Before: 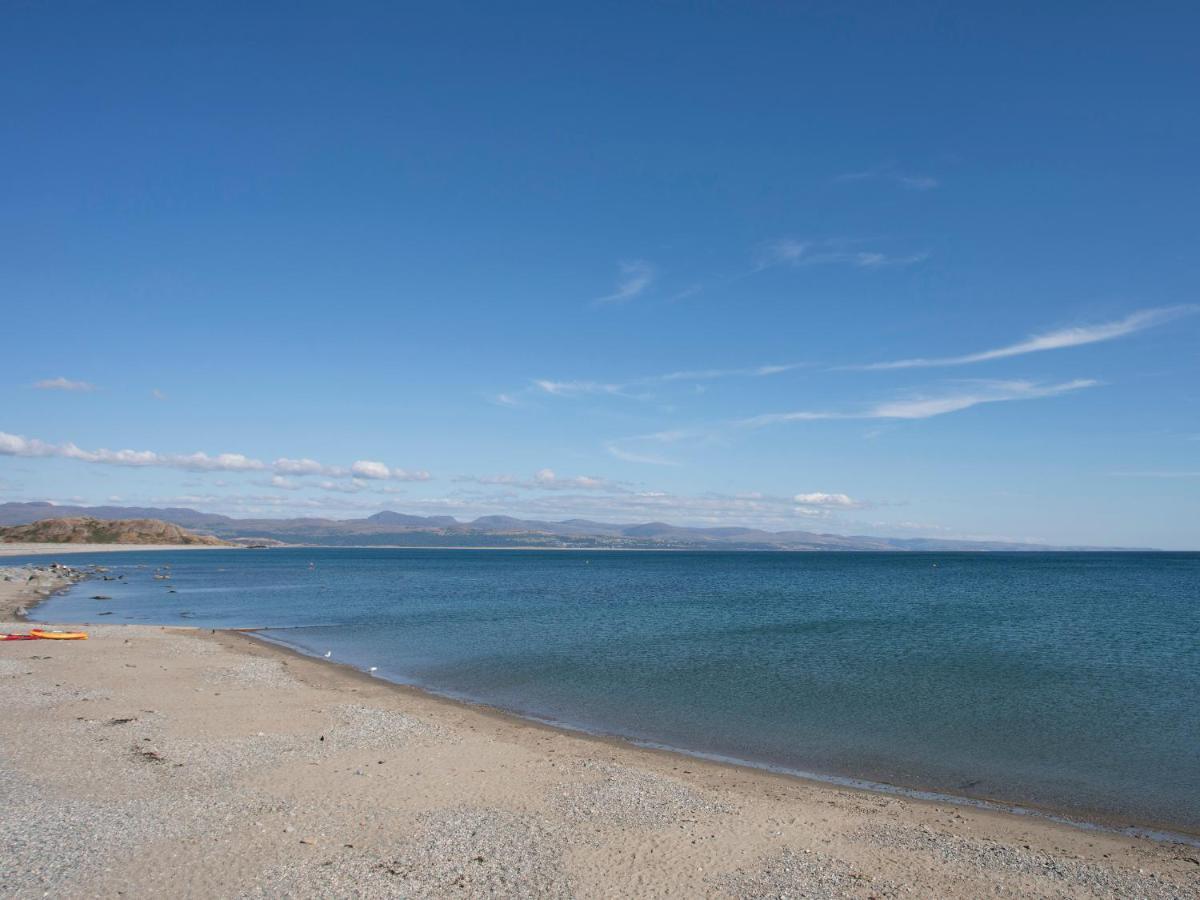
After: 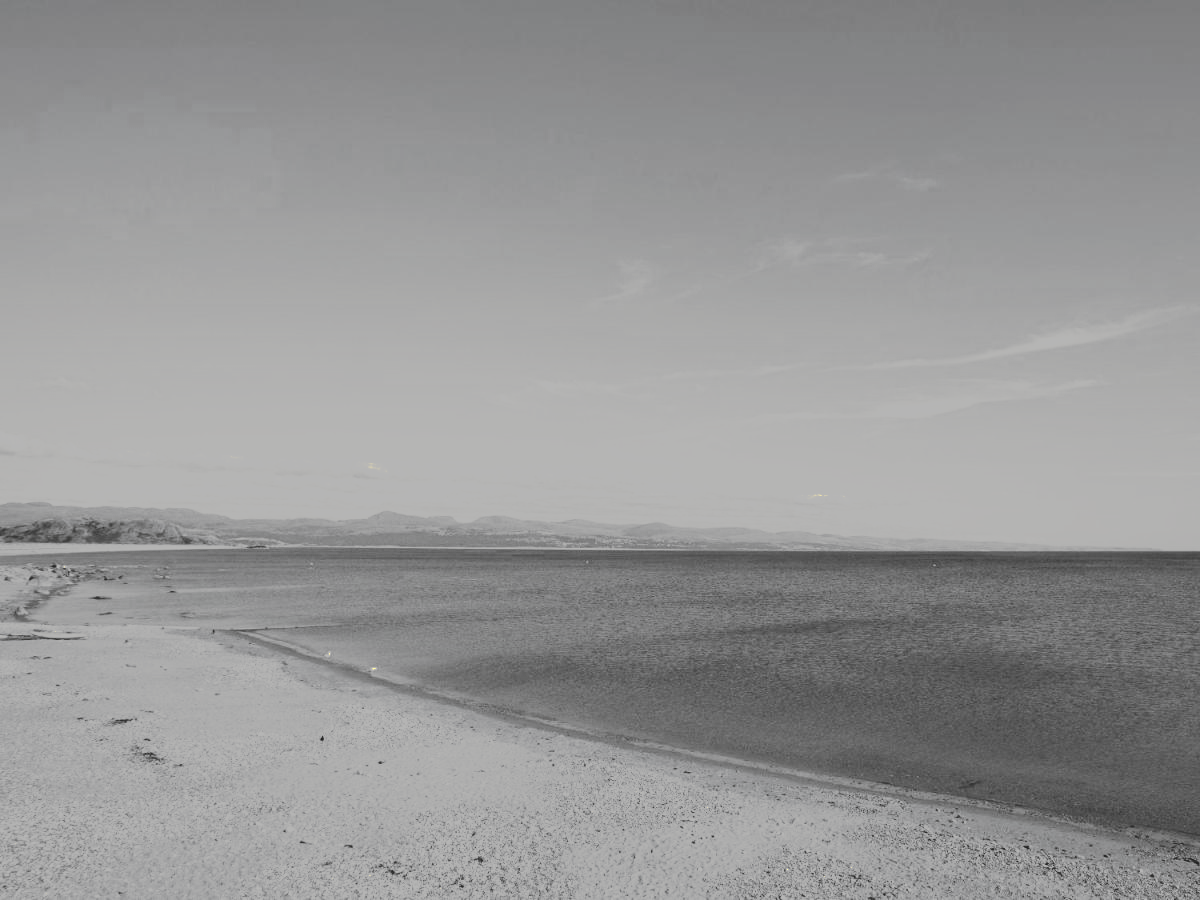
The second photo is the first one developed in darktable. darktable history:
tone curve: curves: ch0 [(0, 0) (0.003, 0.118) (0.011, 0.118) (0.025, 0.122) (0.044, 0.131) (0.069, 0.142) (0.1, 0.155) (0.136, 0.168) (0.177, 0.183) (0.224, 0.216) (0.277, 0.265) (0.335, 0.337) (0.399, 0.415) (0.468, 0.506) (0.543, 0.586) (0.623, 0.665) (0.709, 0.716) (0.801, 0.737) (0.898, 0.744) (1, 1)], preserve colors none
color look up table: target L [100, 81.69, 69.98, 78.8, 75.88, 68.49, 64.74, 56.71, 49.64, 43.73, 44, 23.52, 5.464, 205.38, 72.94, 75.88, 63.22, 67.74, 61.32, 62.46, 45.36, 38.52, 25.76, 100, 100, 81.69, 77.34, 64.74, 100, 67.74, 53.19, 65.49, 69.98, 81.69, 65.11, 44.41, 29.73, 37.13, 35.44, 18.94, 11.76, 81.69, 84.56, 84.56, 72.94, 81.69, 65.49, 53.19, 36.15], target a [-1.815, -0.298, -0.105, -0.102, -0.302, -0.002, -0.001, 0, 0, 0.001, 0, 0, -0.001, 0.001, -0.104, -0.302, -0.001, -0.002, 0, -0.001, 0.001, 0.001, 0, -1.815, -1.815, -0.298, -0.103, -0.001, -1.815, -0.002, 0, -0.001, -0.105, -0.298, 0, 0, 0, 0.001, 0.001, -0.128, 0, -0.298, -0.296, -0.296, -0.104, -0.298, -0.001, 0, 0], target b [25.41, 3.751, 1.302, 1.269, 3.813, 0.019, 0.018, 0.001, 0.001, -0.004, -0.004, -0.003, 0.007, -0.004, 1.291, 3.813, 0.018, 0.019, 0.001, 0.001, -0.004, -0.004, 0, 25.41, 25.41, 3.751, 1.273, 0.018, 25.41, 0.019, 0.001, 0.001, 1.302, 3.751, 0.001, 0.001, 0, -0.004, -0.004, 1.618, 0.001, 3.751, 3.724, 3.724, 1.291, 3.751, 0.001, 0.001, 0], num patches 49
